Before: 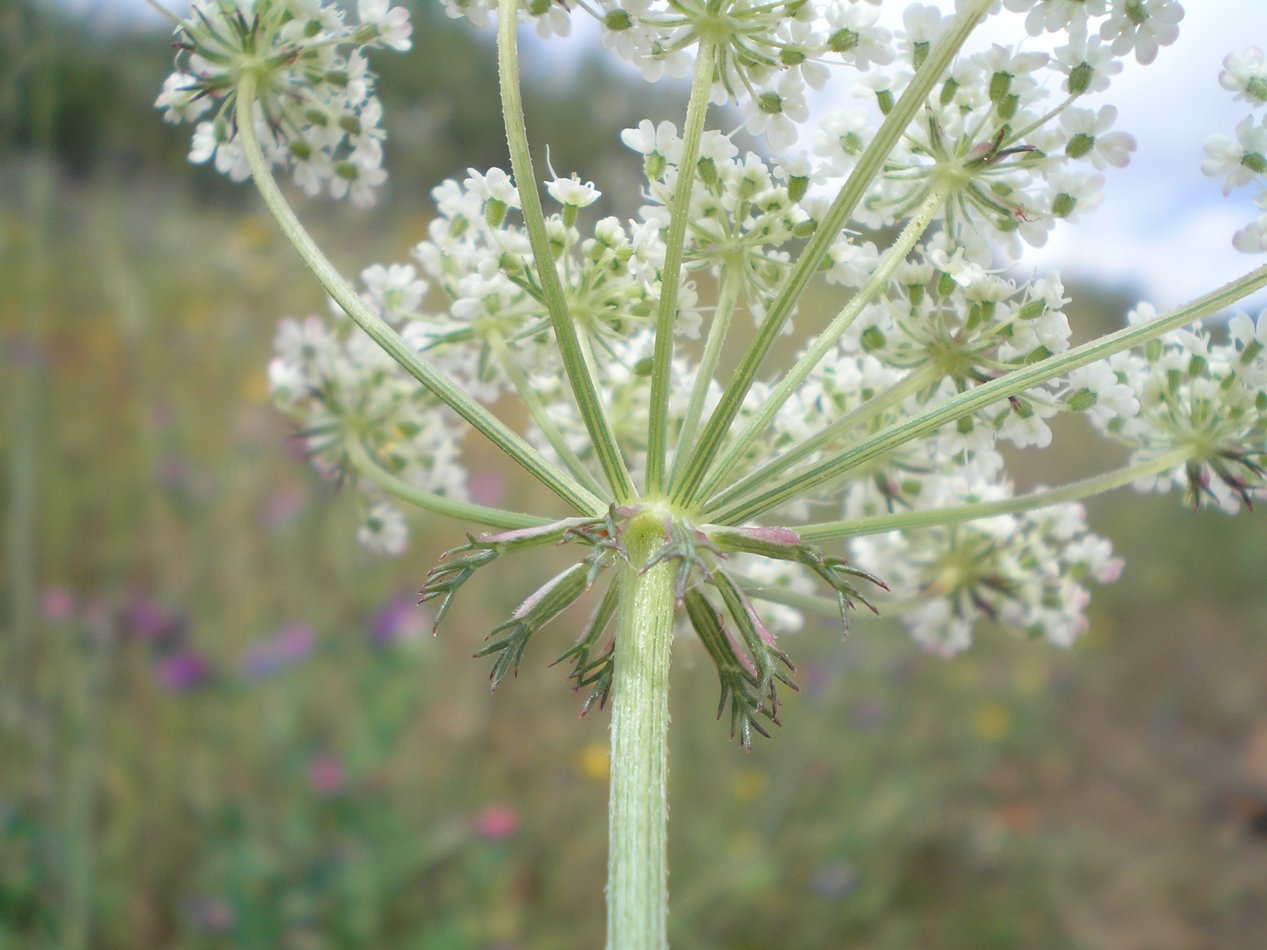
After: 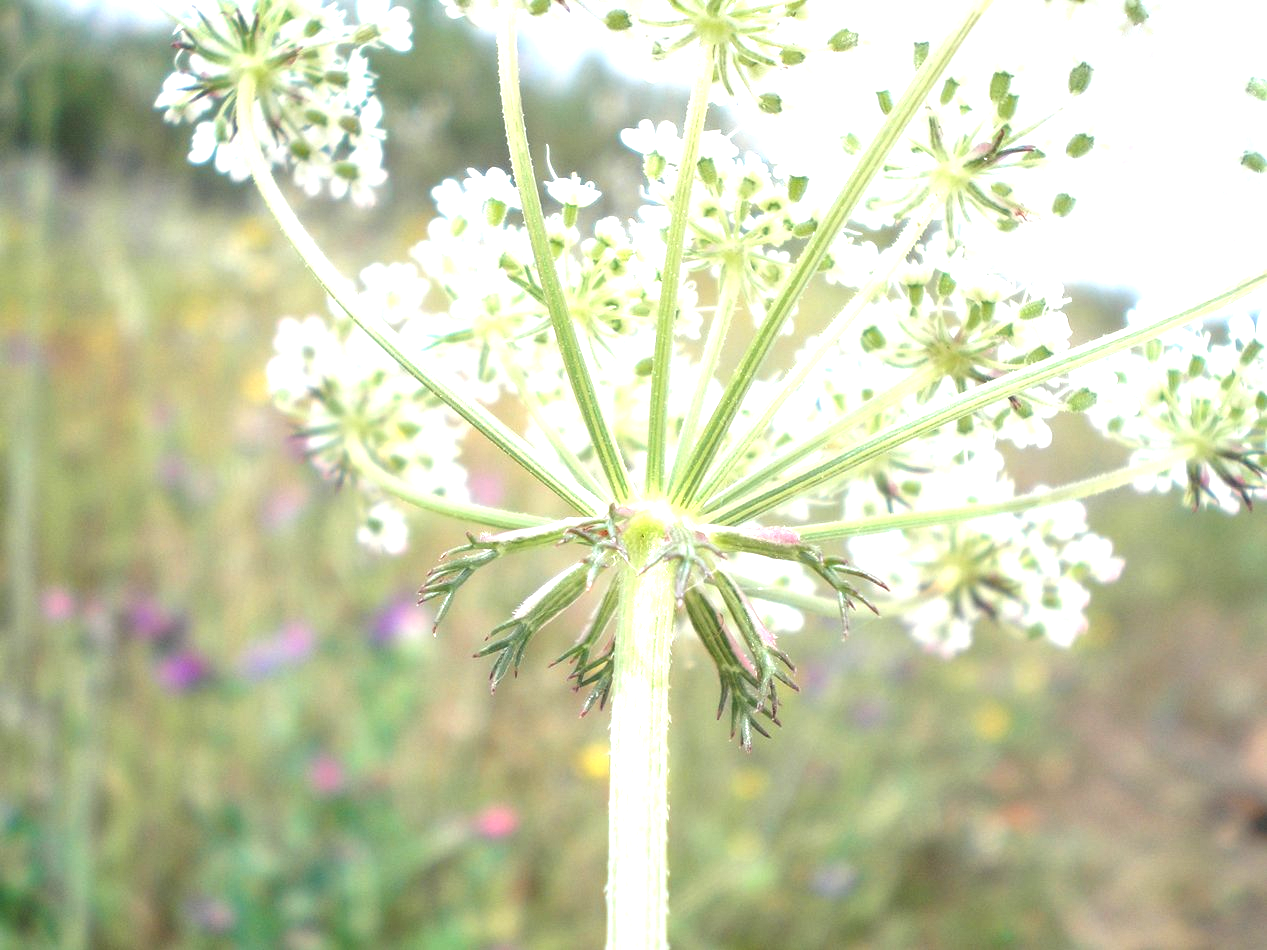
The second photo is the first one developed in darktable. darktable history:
exposure: black level correction 0, exposure 1.2 EV, compensate highlight preservation false
local contrast: detail 130%
